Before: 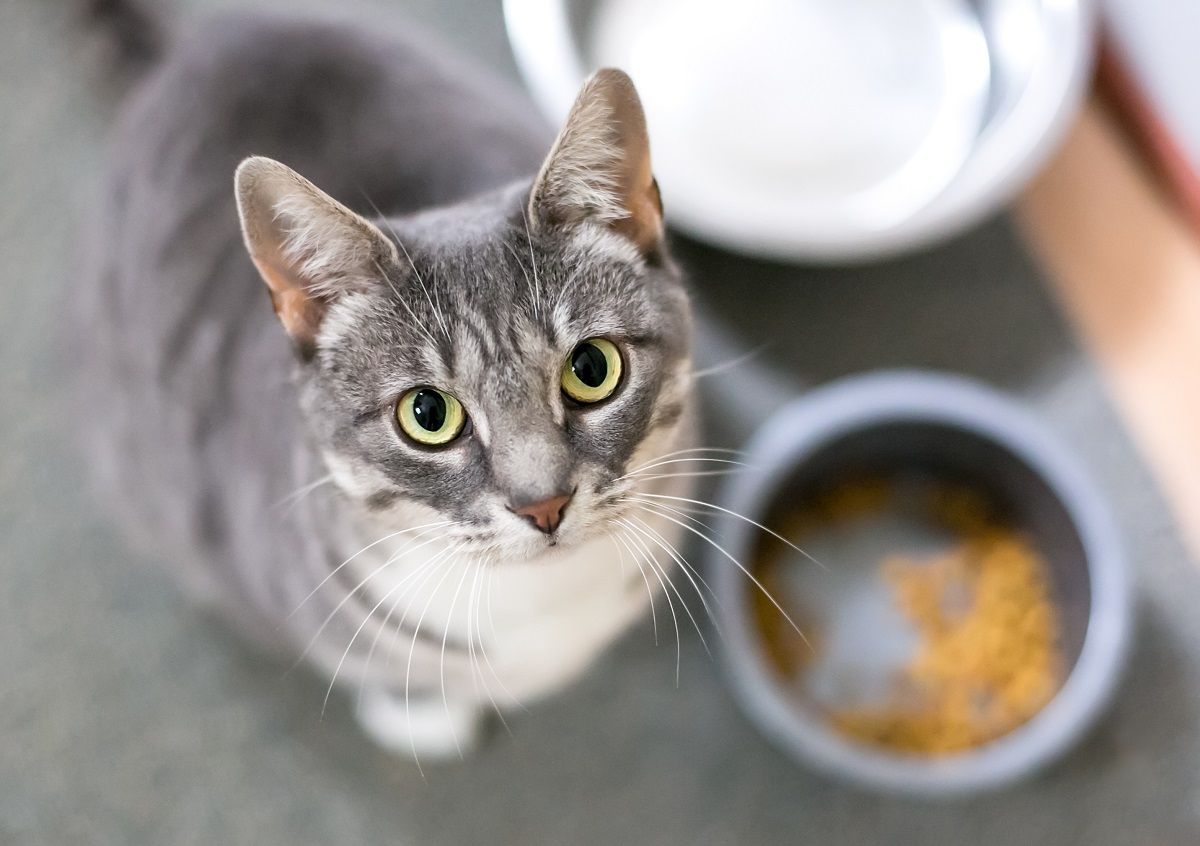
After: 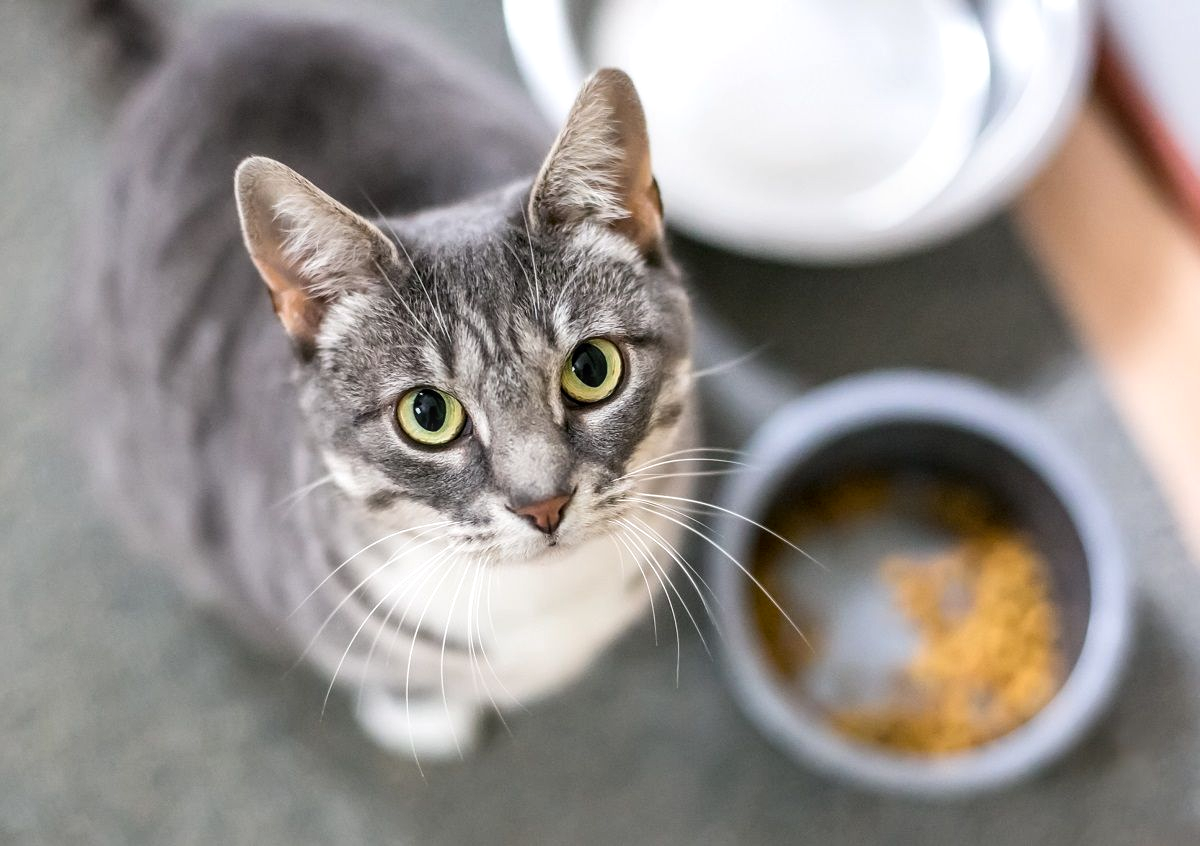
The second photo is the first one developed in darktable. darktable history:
local contrast: on, module defaults
contrast brightness saturation: contrast 0.08, saturation 0.019
